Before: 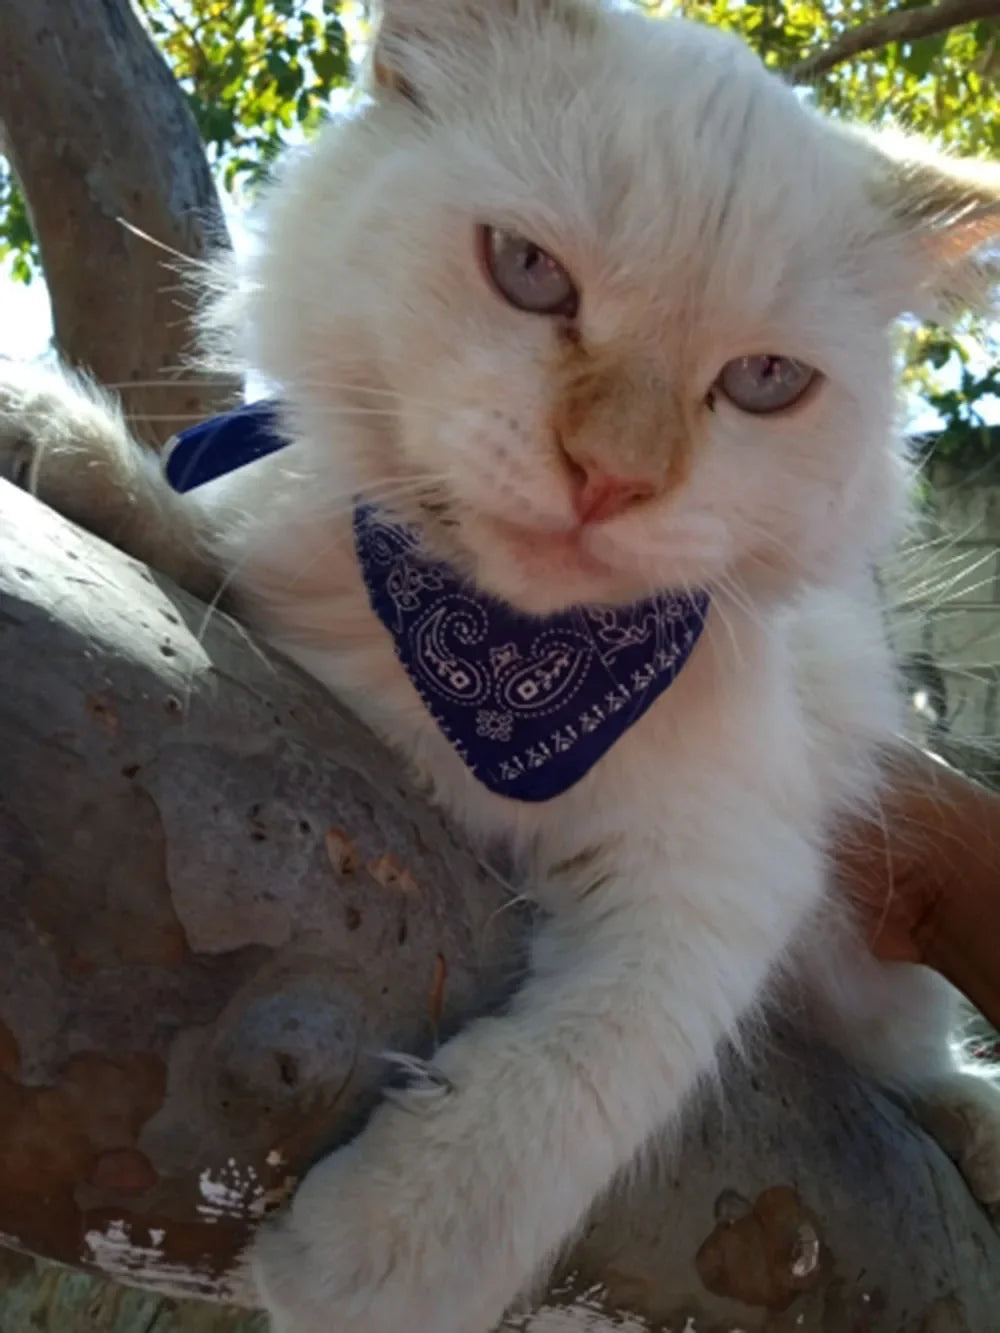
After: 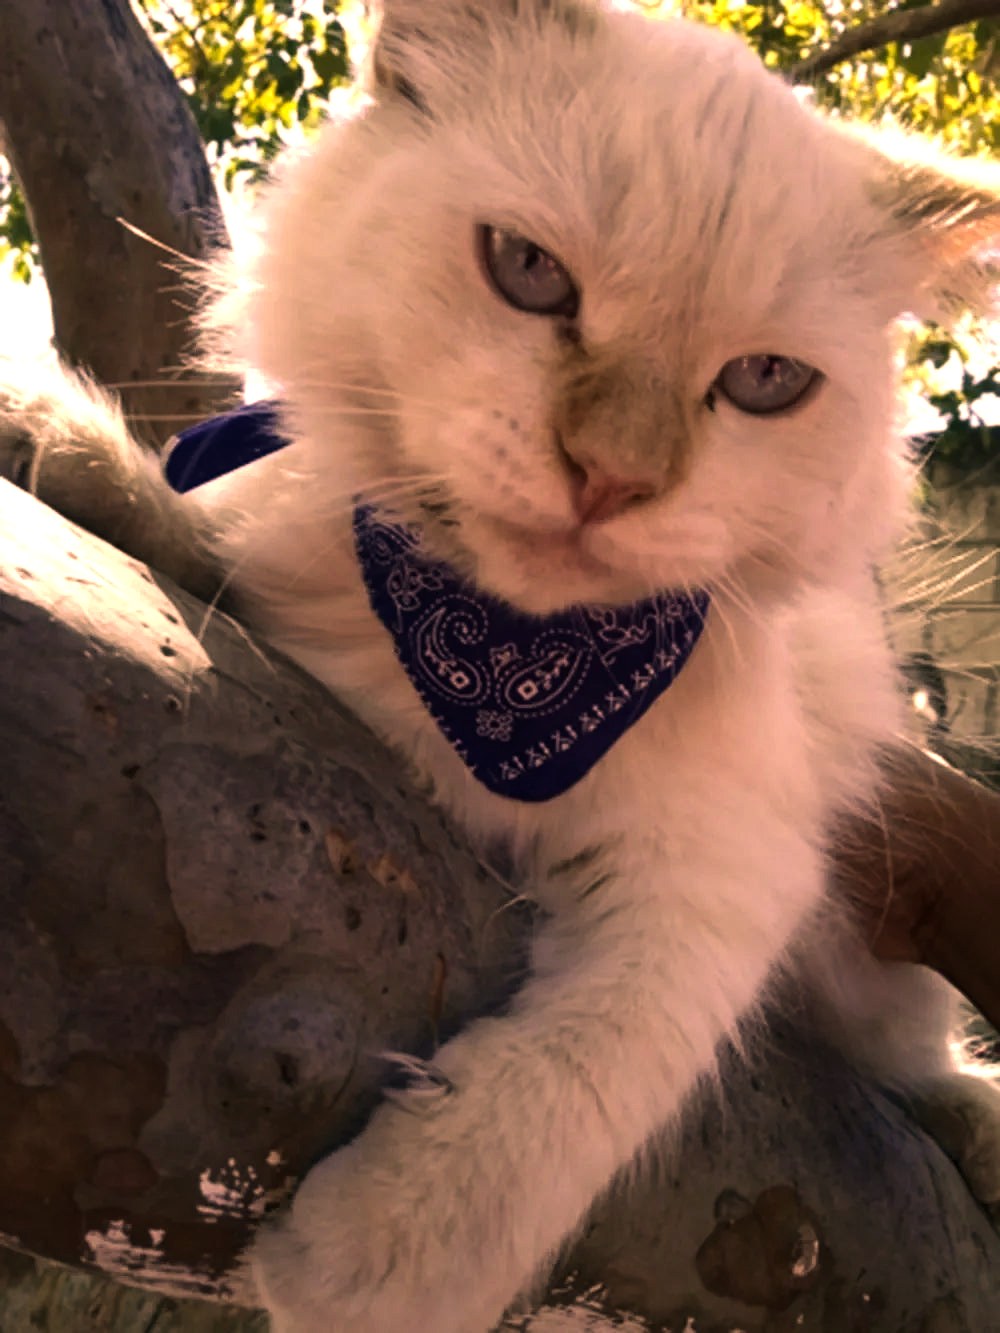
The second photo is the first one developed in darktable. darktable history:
color balance rgb: shadows lift › chroma 2.041%, shadows lift › hue 222.48°, linear chroma grading › global chroma 8.916%, perceptual saturation grading › global saturation 0.215%, global vibrance 9.63%
velvia: on, module defaults
color correction: highlights a* 39.56, highlights b* 39.69, saturation 0.686
tone equalizer: -8 EV -0.758 EV, -7 EV -0.728 EV, -6 EV -0.623 EV, -5 EV -0.369 EV, -3 EV 0.396 EV, -2 EV 0.6 EV, -1 EV 0.681 EV, +0 EV 0.774 EV, edges refinement/feathering 500, mask exposure compensation -1.57 EV, preserve details no
